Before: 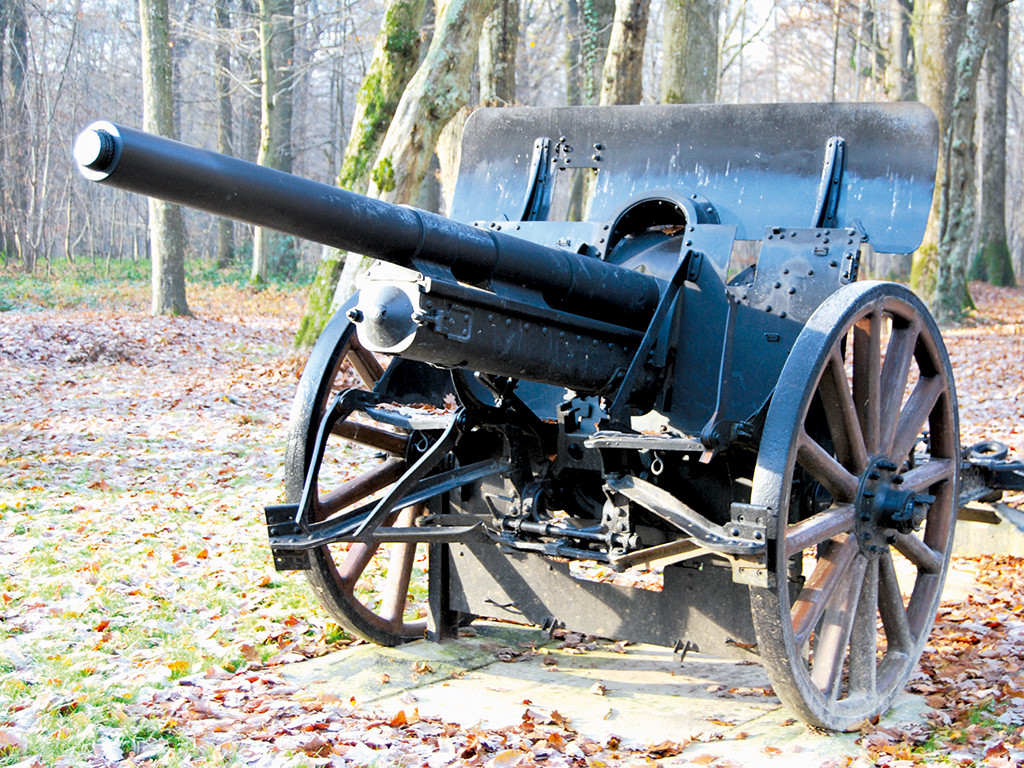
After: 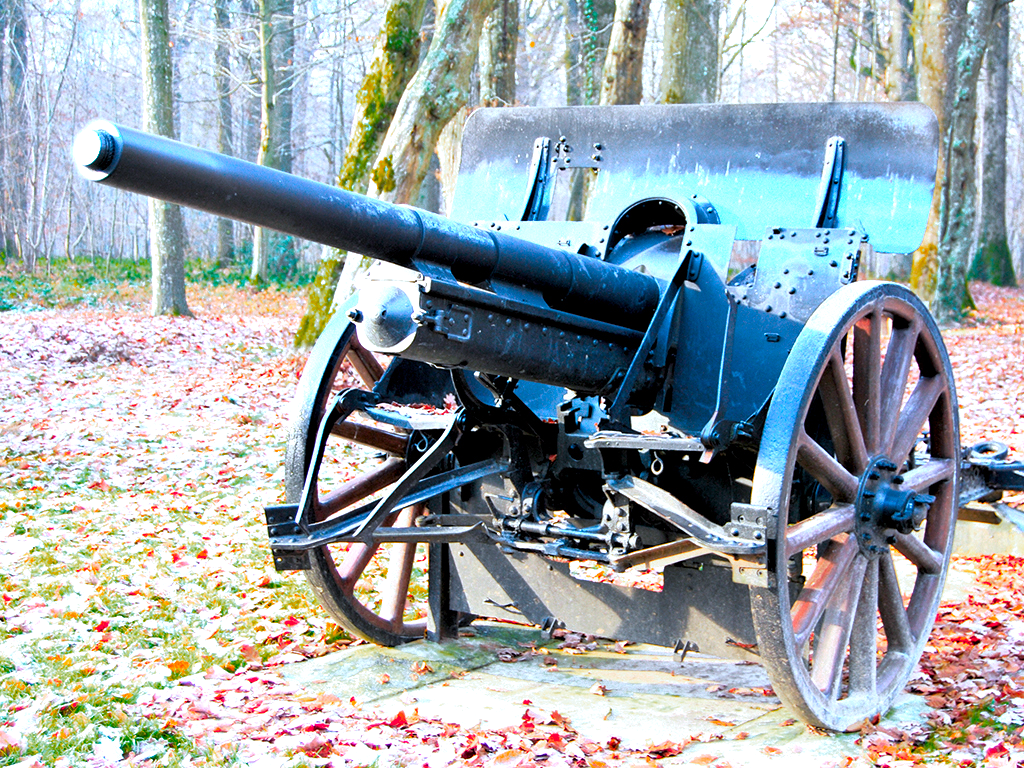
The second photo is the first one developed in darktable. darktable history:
color calibration: output R [0.946, 0.065, -0.013, 0], output G [-0.246, 1.264, -0.017, 0], output B [0.046, -0.098, 1.05, 0], illuminant as shot in camera, x 0.358, y 0.373, temperature 4628.91 K, saturation algorithm version 1 (2020)
color zones: curves: ch0 [(0.473, 0.374) (0.742, 0.784)]; ch1 [(0.354, 0.737) (0.742, 0.705)]; ch2 [(0.318, 0.421) (0.758, 0.532)]
